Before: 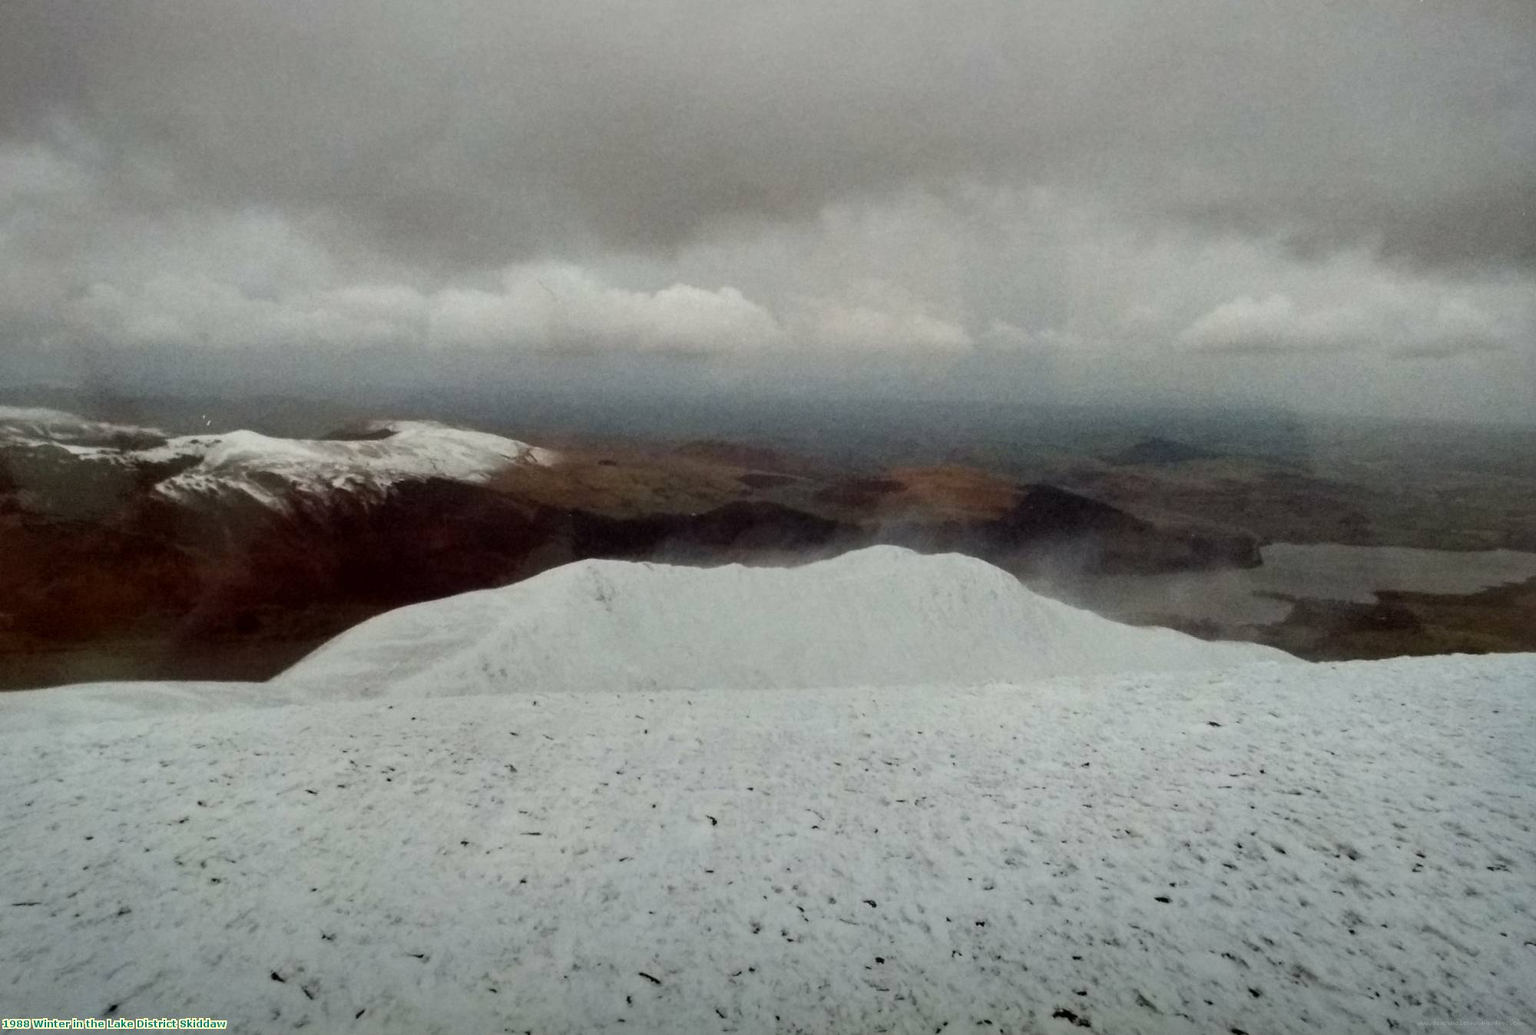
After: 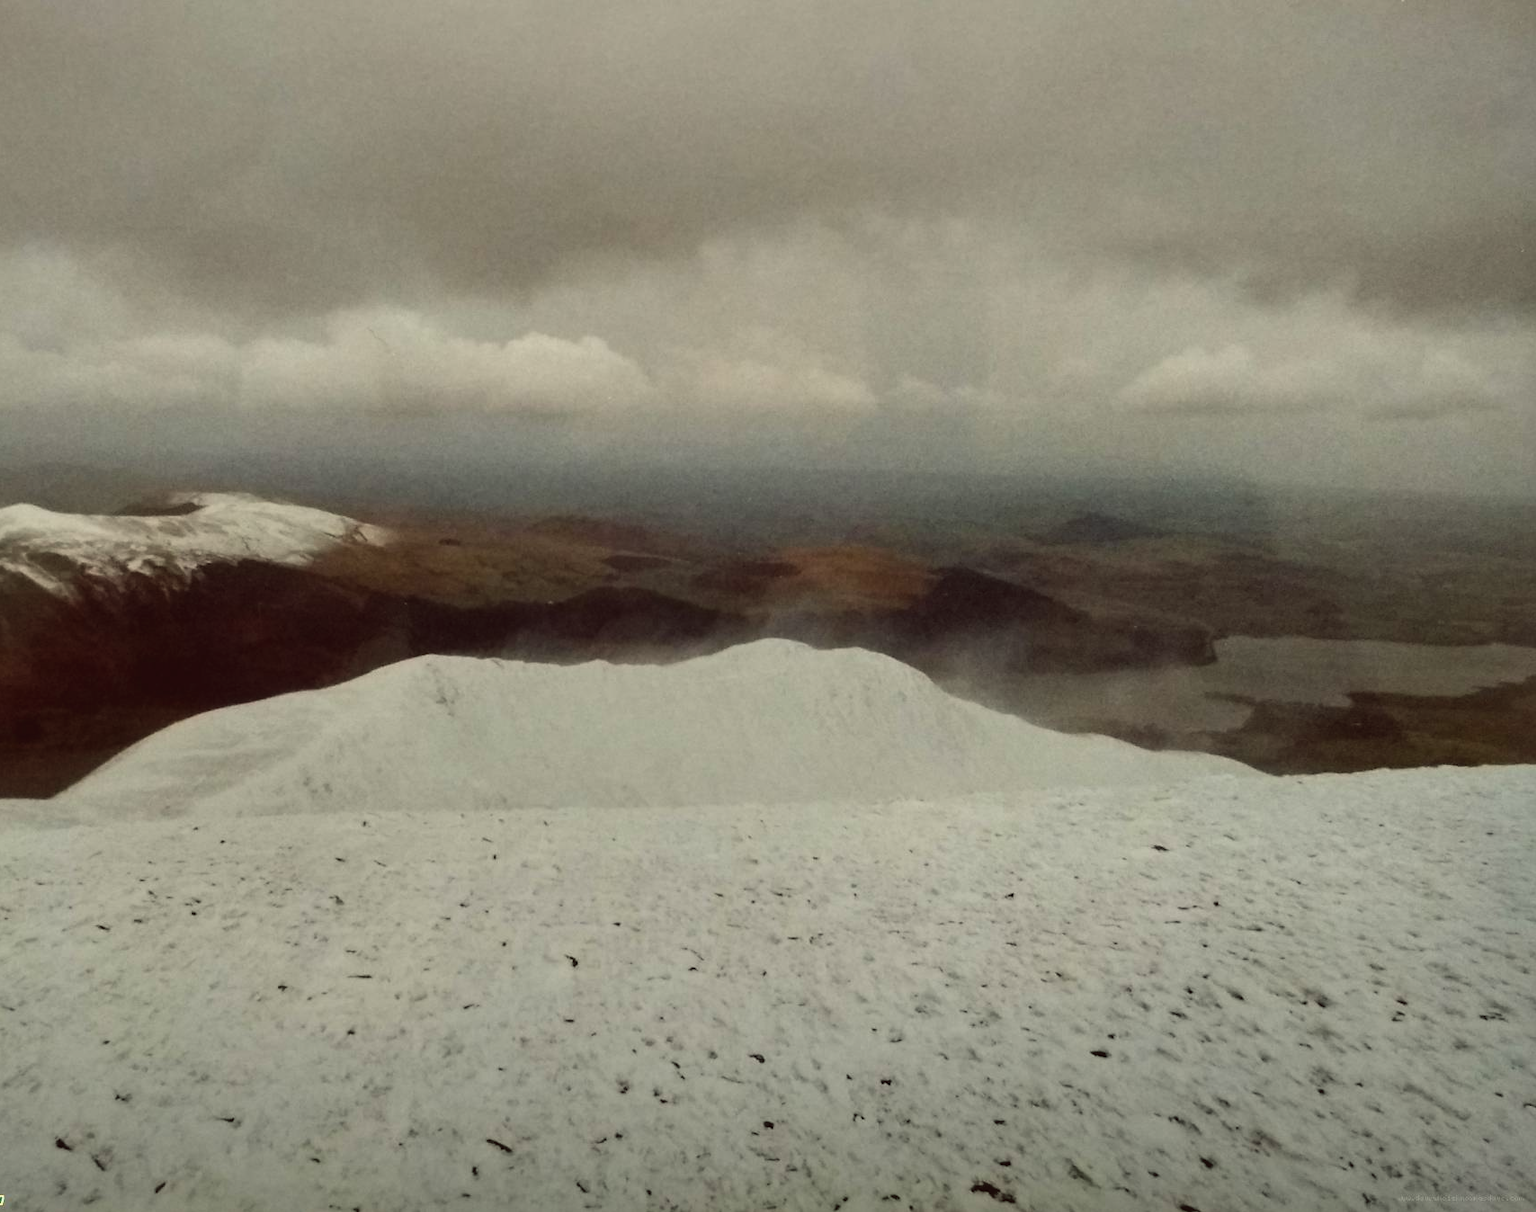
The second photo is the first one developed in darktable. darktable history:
crop and rotate: left 14.584%
color balance: lift [1.005, 1.002, 0.998, 0.998], gamma [1, 1.021, 1.02, 0.979], gain [0.923, 1.066, 1.056, 0.934]
